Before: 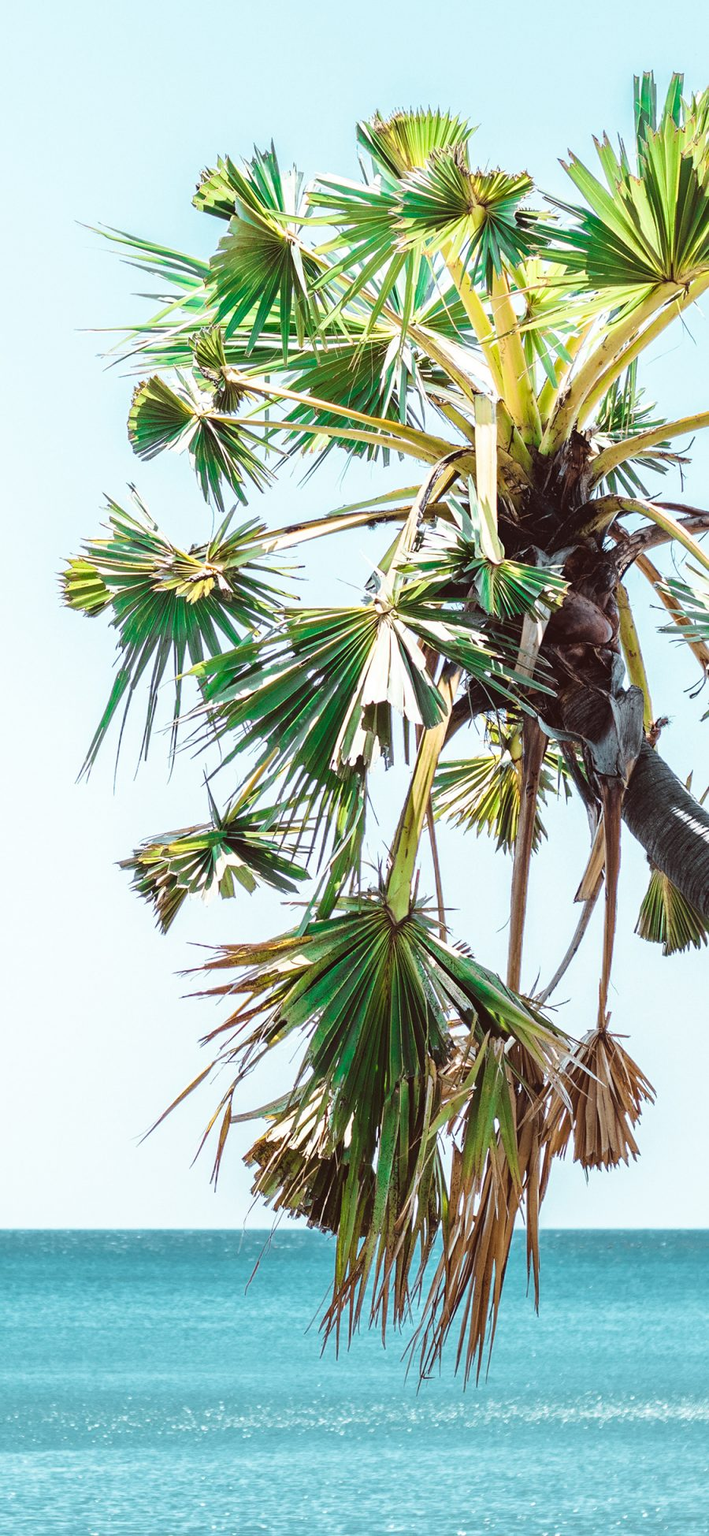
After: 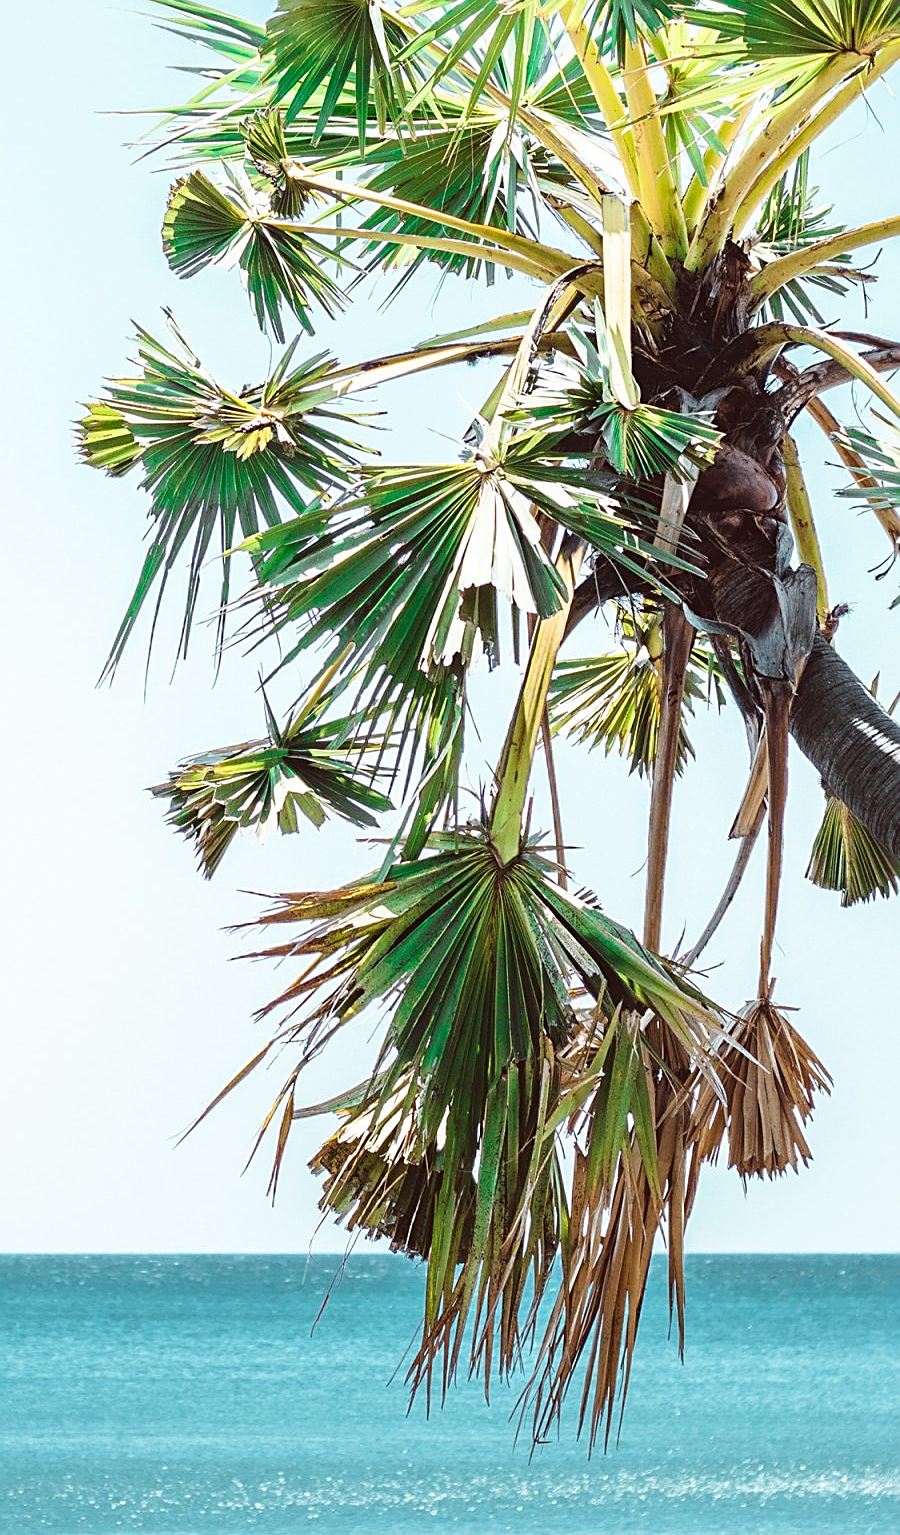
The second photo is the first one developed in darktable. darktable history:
crop and rotate: top 15.744%, bottom 5.486%
sharpen: on, module defaults
